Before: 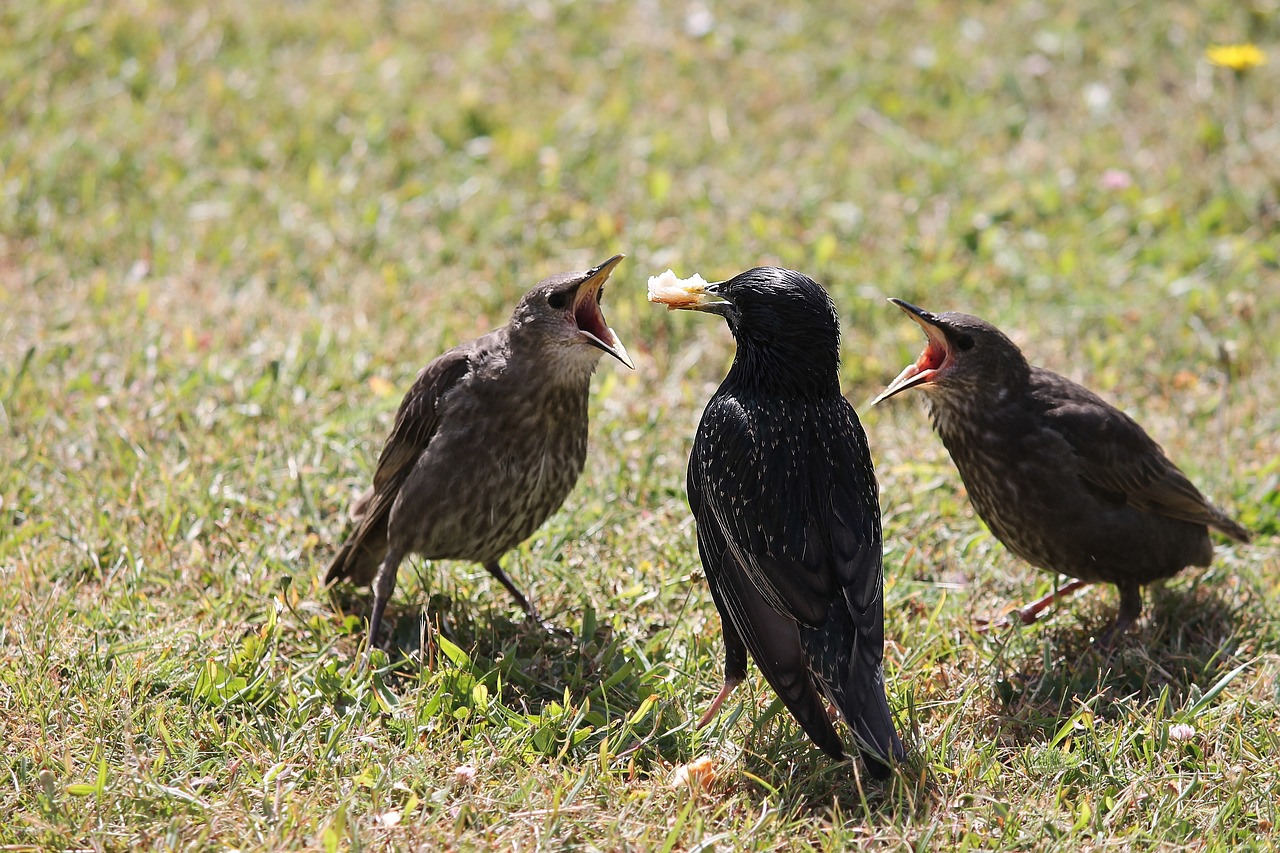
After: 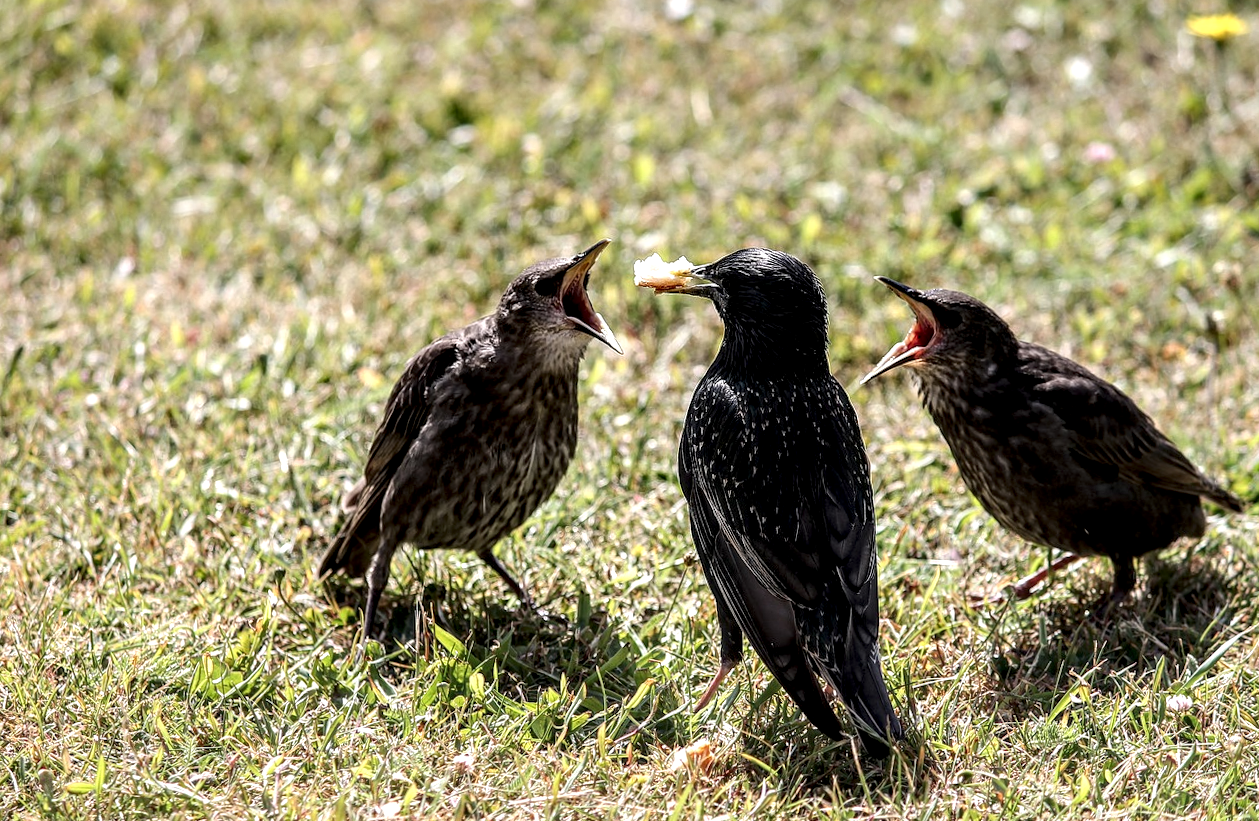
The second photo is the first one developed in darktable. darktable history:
bloom: size 13.65%, threshold 98.39%, strength 4.82%
rotate and perspective: rotation -1.42°, crop left 0.016, crop right 0.984, crop top 0.035, crop bottom 0.965
local contrast: detail 203%
